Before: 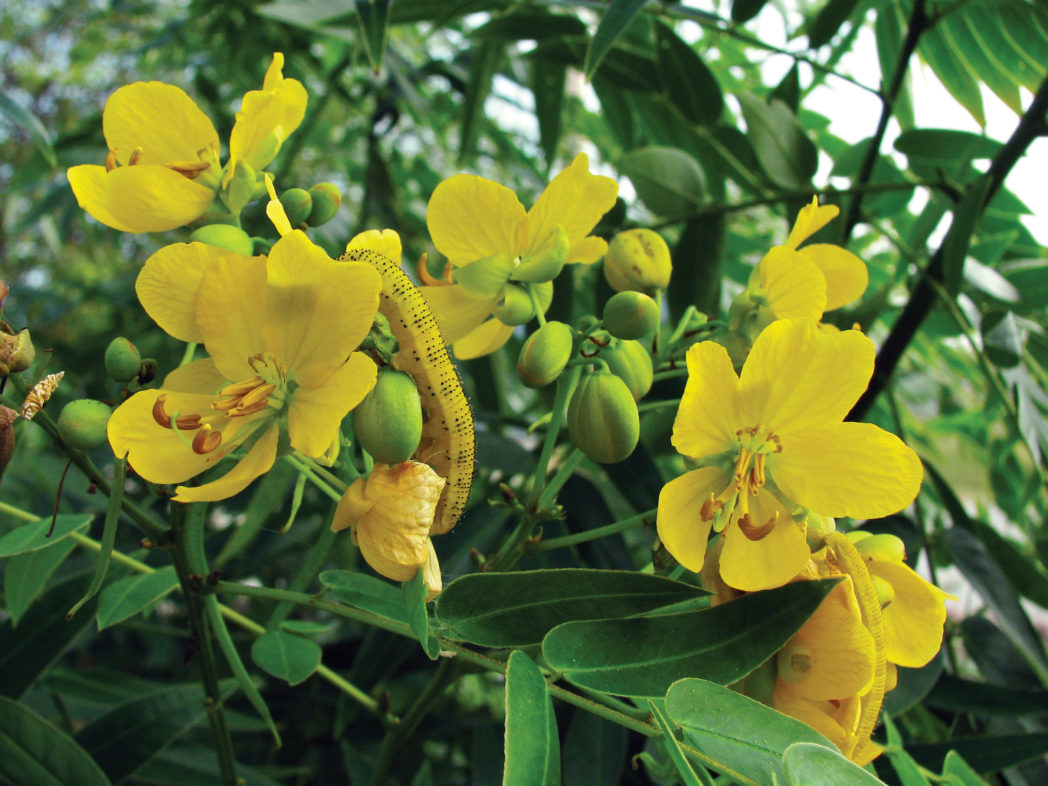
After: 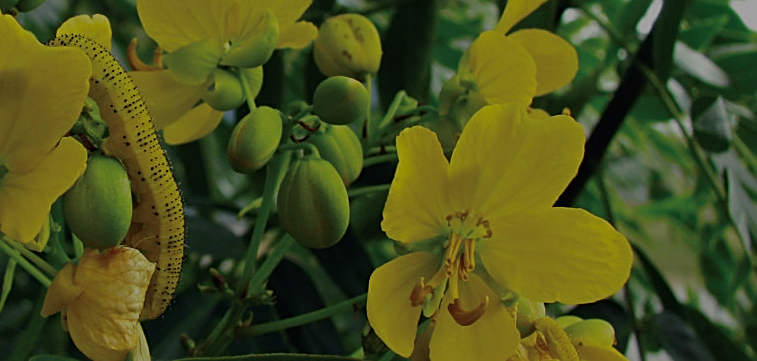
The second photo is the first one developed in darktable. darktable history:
exposure: exposure -1.49 EV, compensate exposure bias true, compensate highlight preservation false
sharpen: on, module defaults
crop and rotate: left 27.735%, top 27.455%, bottom 26.548%
